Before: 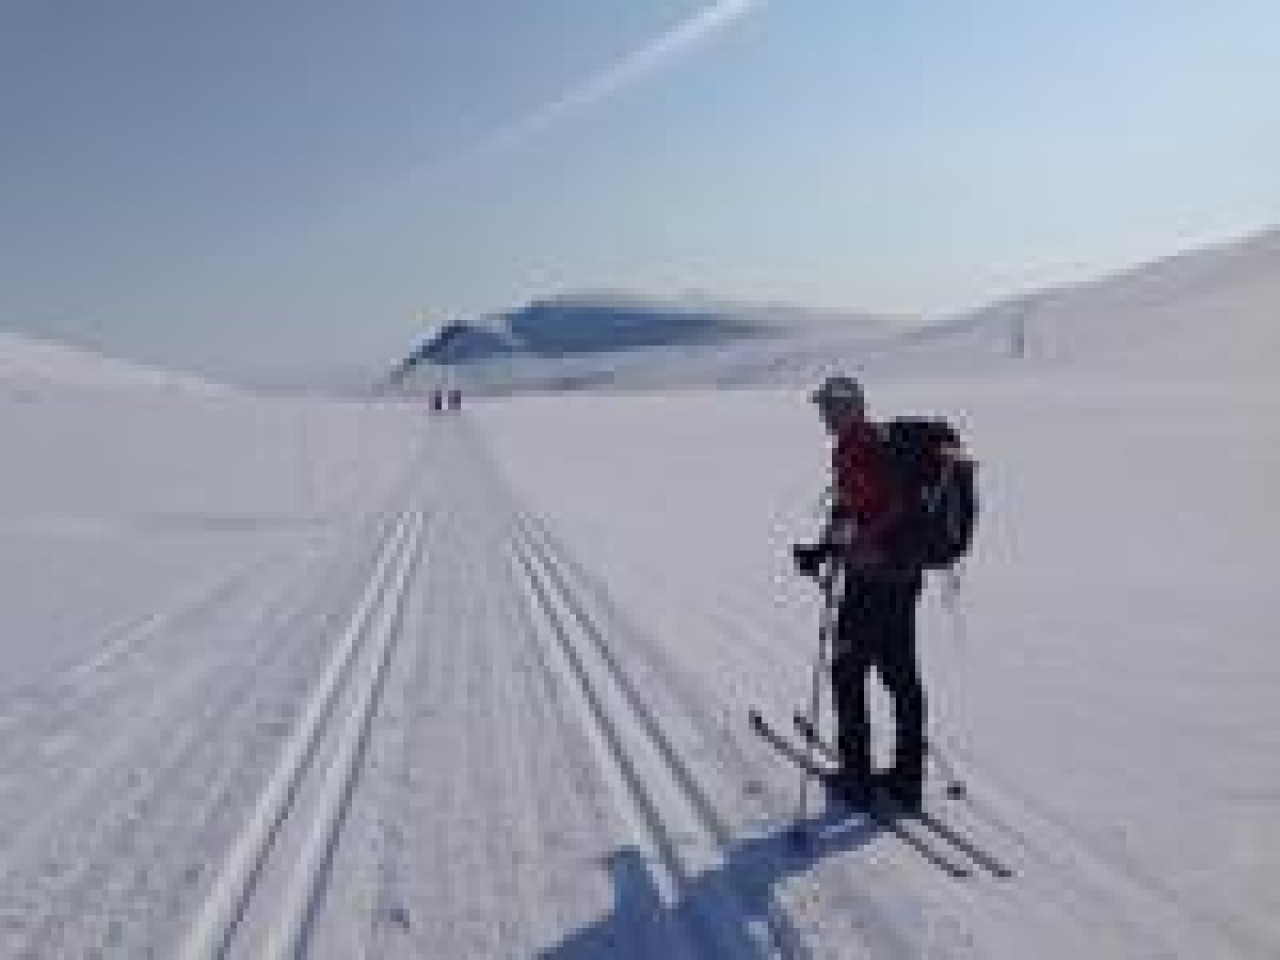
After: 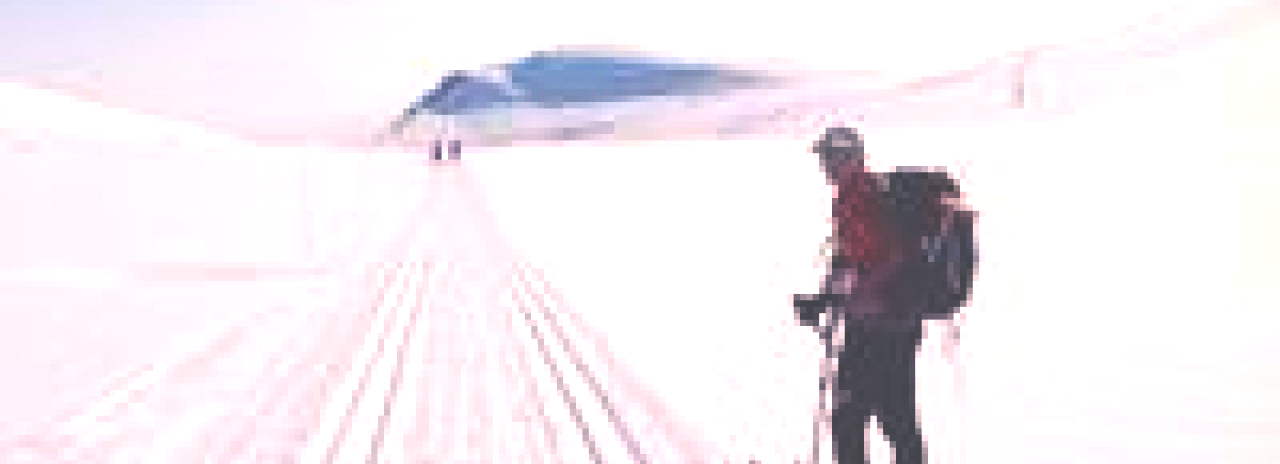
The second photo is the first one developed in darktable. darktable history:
crop and rotate: top 26.056%, bottom 25.543%
color balance rgb: perceptual saturation grading › global saturation 30%, global vibrance 20%
exposure: black level correction -0.023, exposure 1.397 EV, compensate highlight preservation false
white balance: red 1.127, blue 0.943
